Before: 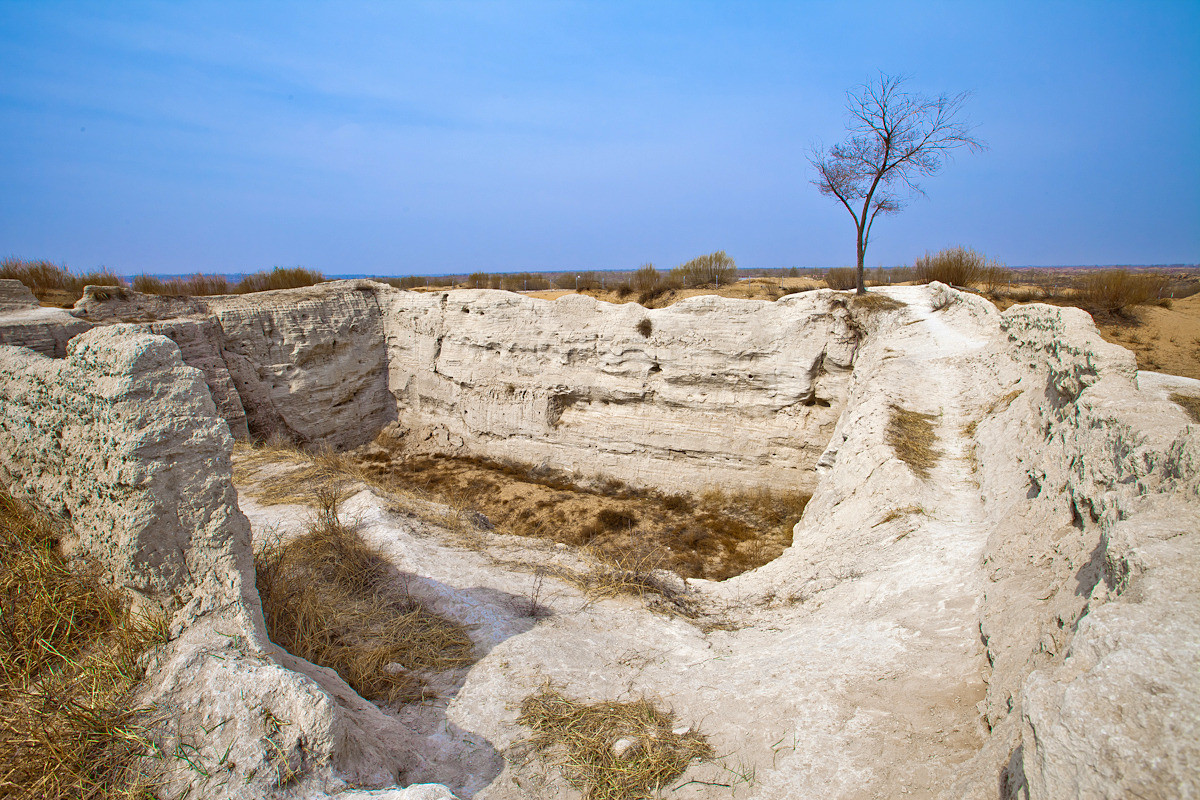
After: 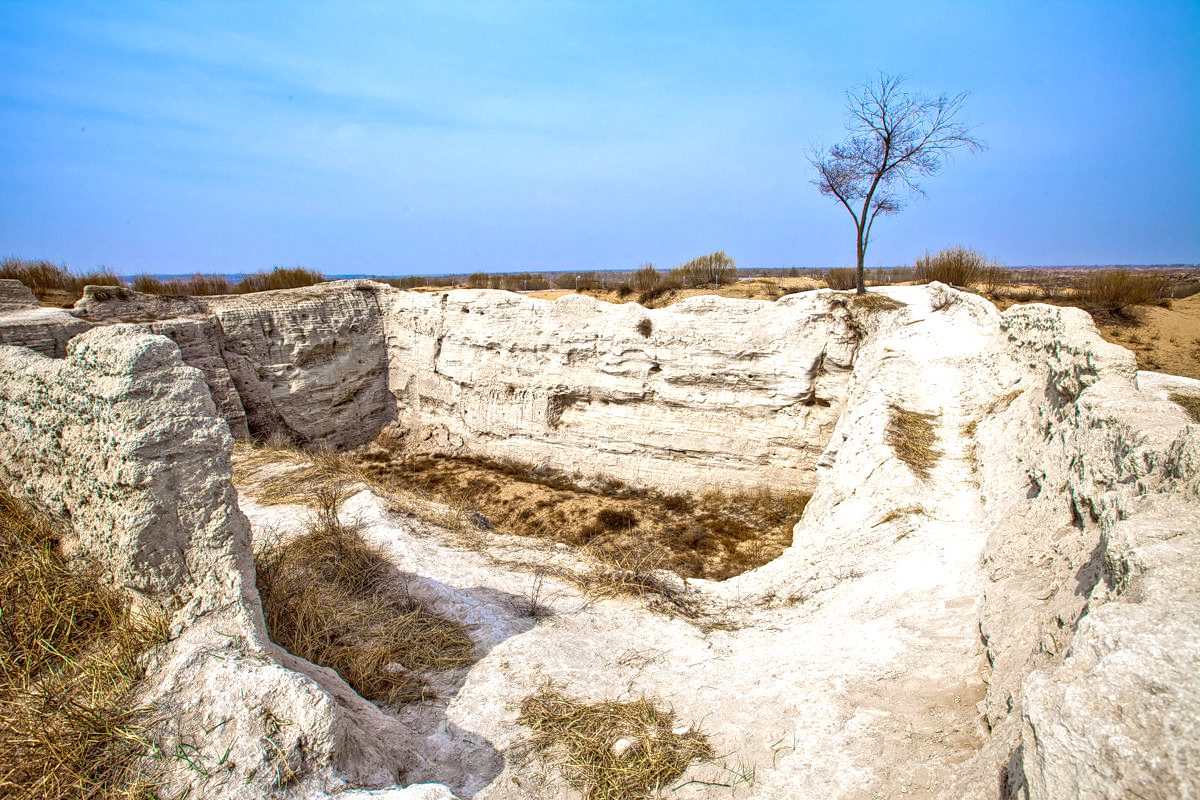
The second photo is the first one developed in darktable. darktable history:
local contrast: highlights 61%, detail 143%, midtone range 0.435
tone equalizer: -8 EV -0.397 EV, -7 EV -0.386 EV, -6 EV -0.305 EV, -5 EV -0.196 EV, -3 EV 0.189 EV, -2 EV 0.305 EV, -1 EV 0.396 EV, +0 EV 0.413 EV
